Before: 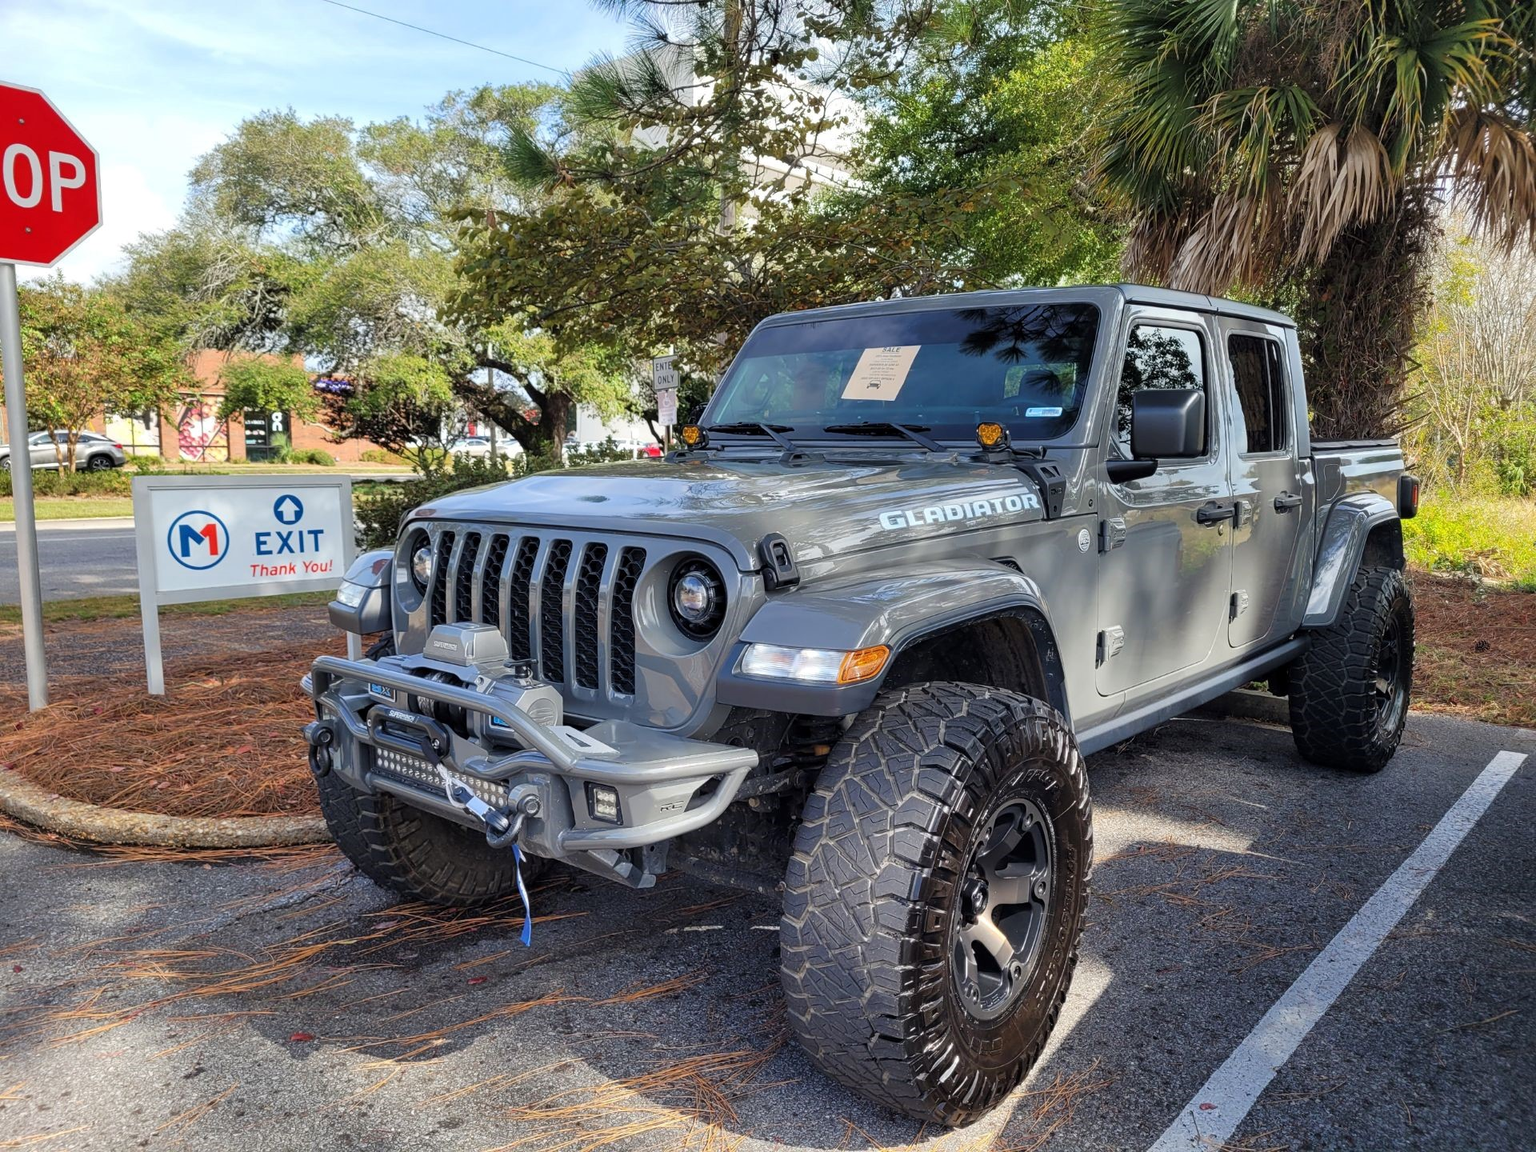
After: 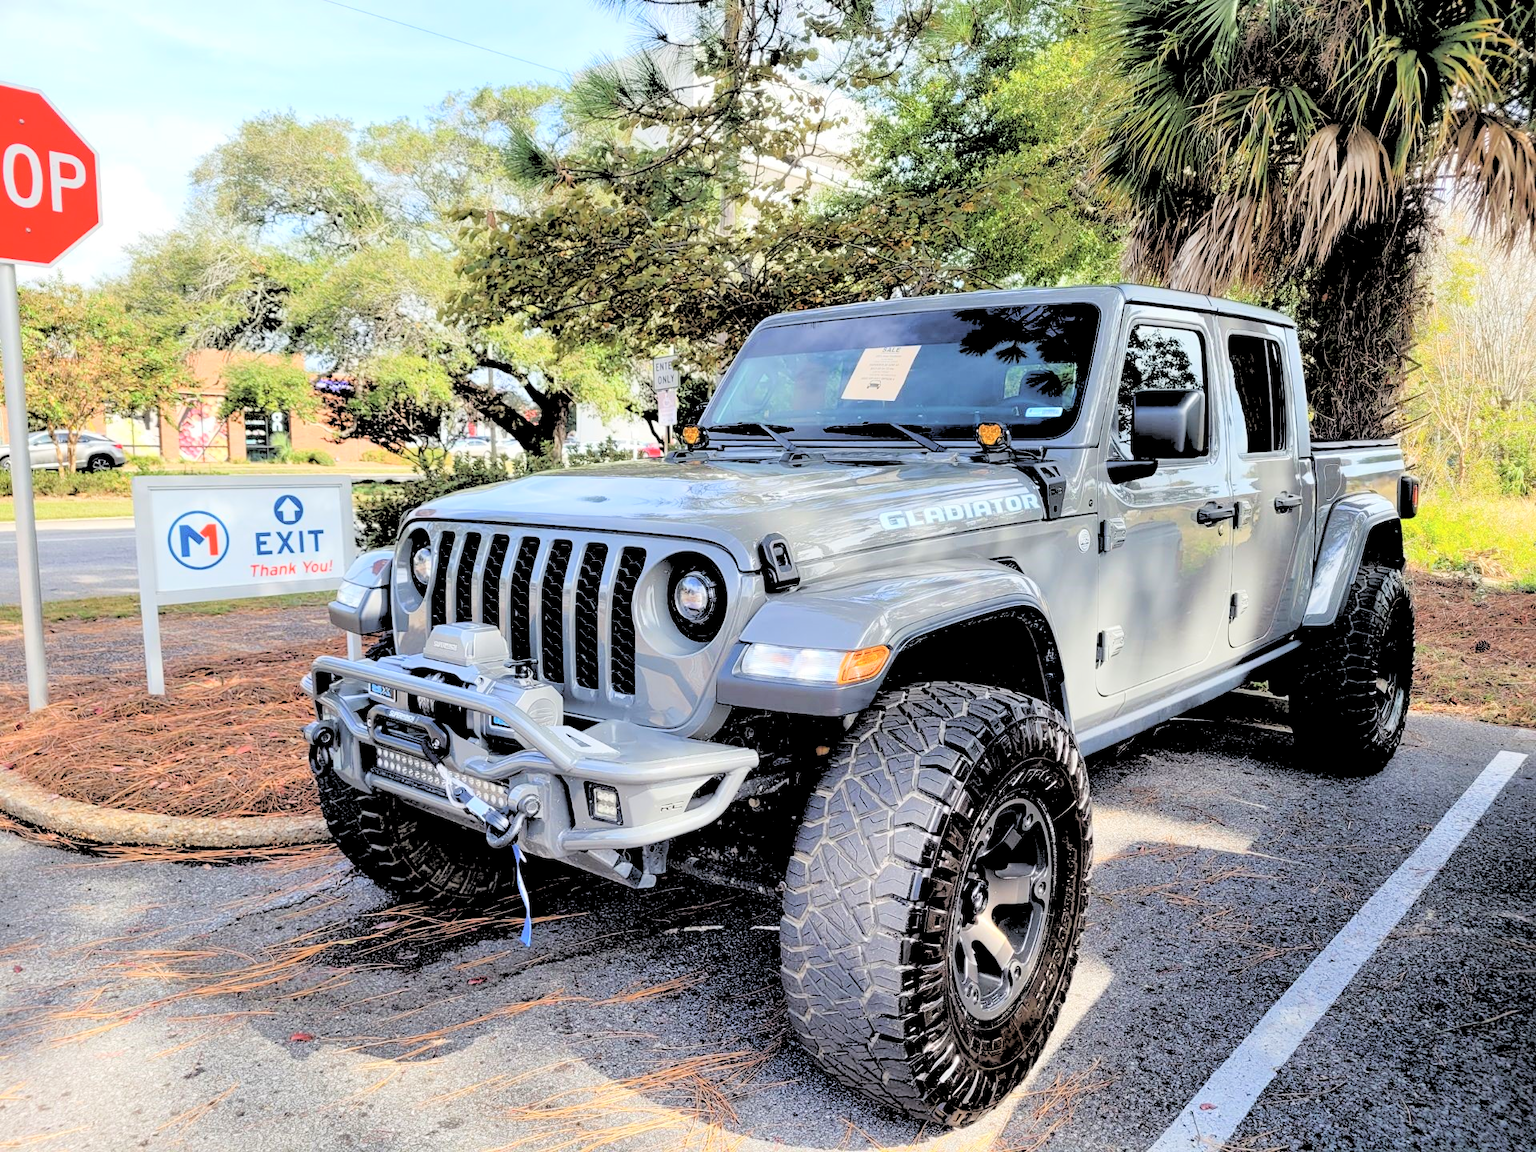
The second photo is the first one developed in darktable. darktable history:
rgb levels: levels [[0.027, 0.429, 0.996], [0, 0.5, 1], [0, 0.5, 1]]
contrast brightness saturation: contrast 0.14, brightness 0.21
